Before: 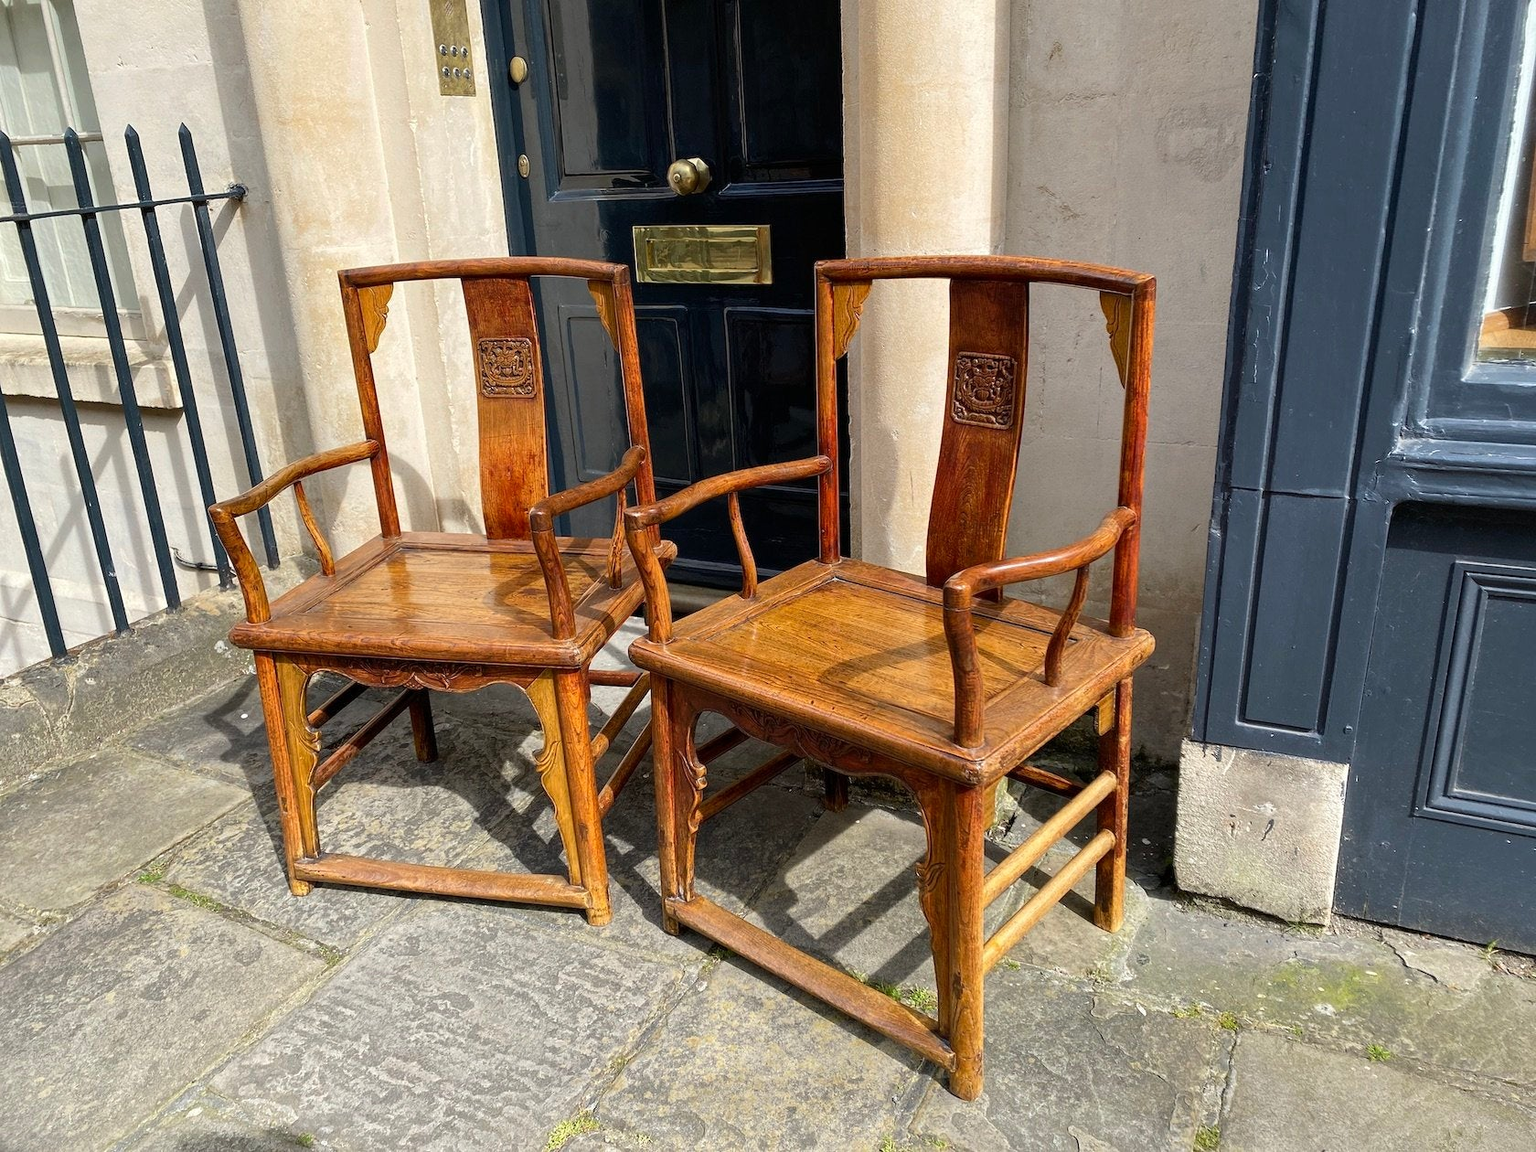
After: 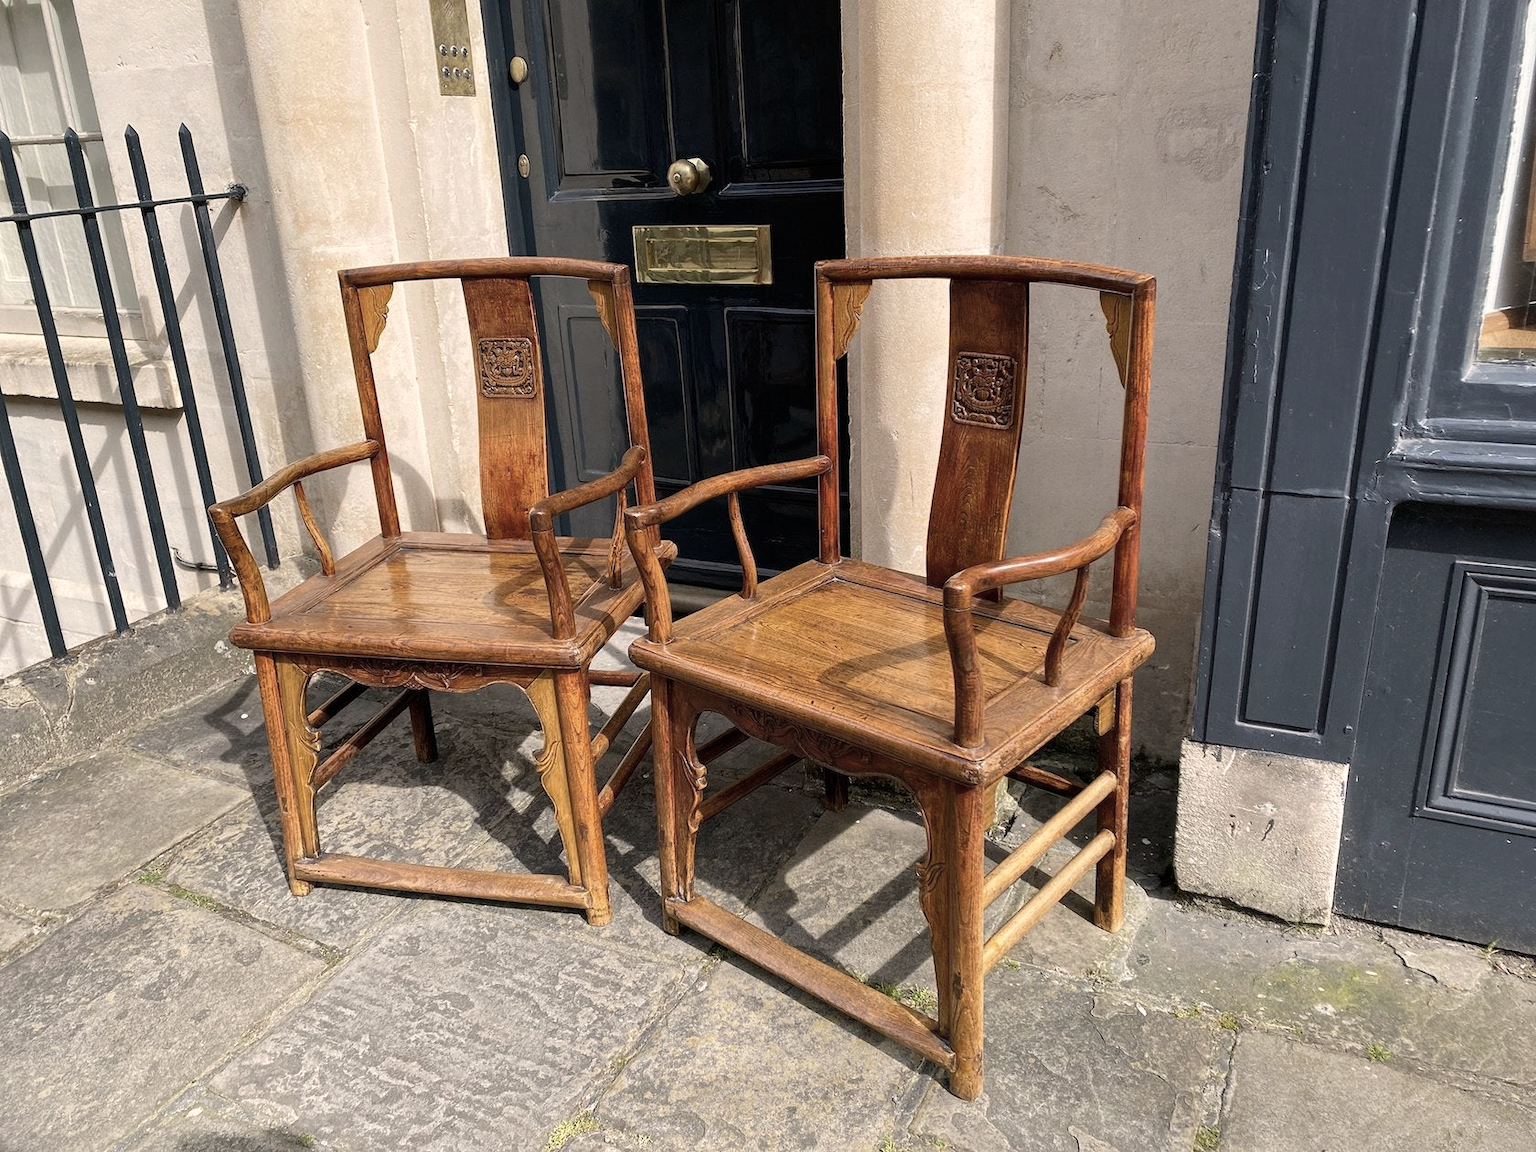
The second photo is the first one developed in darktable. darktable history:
color correction: highlights a* 5.54, highlights b* 5.17, saturation 0.645
